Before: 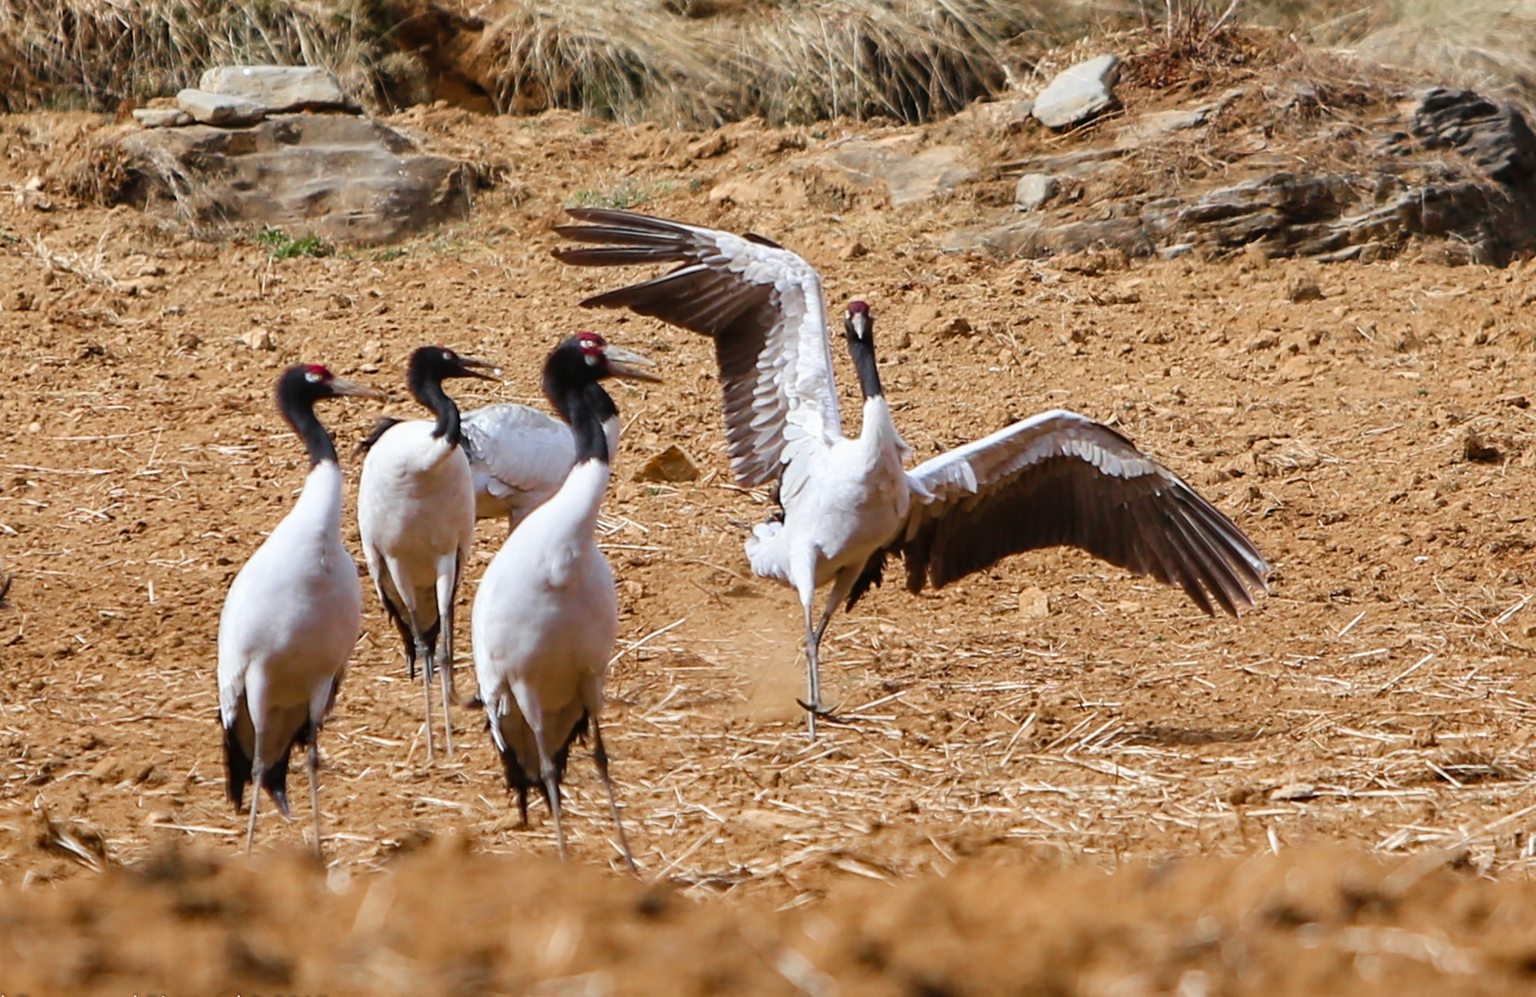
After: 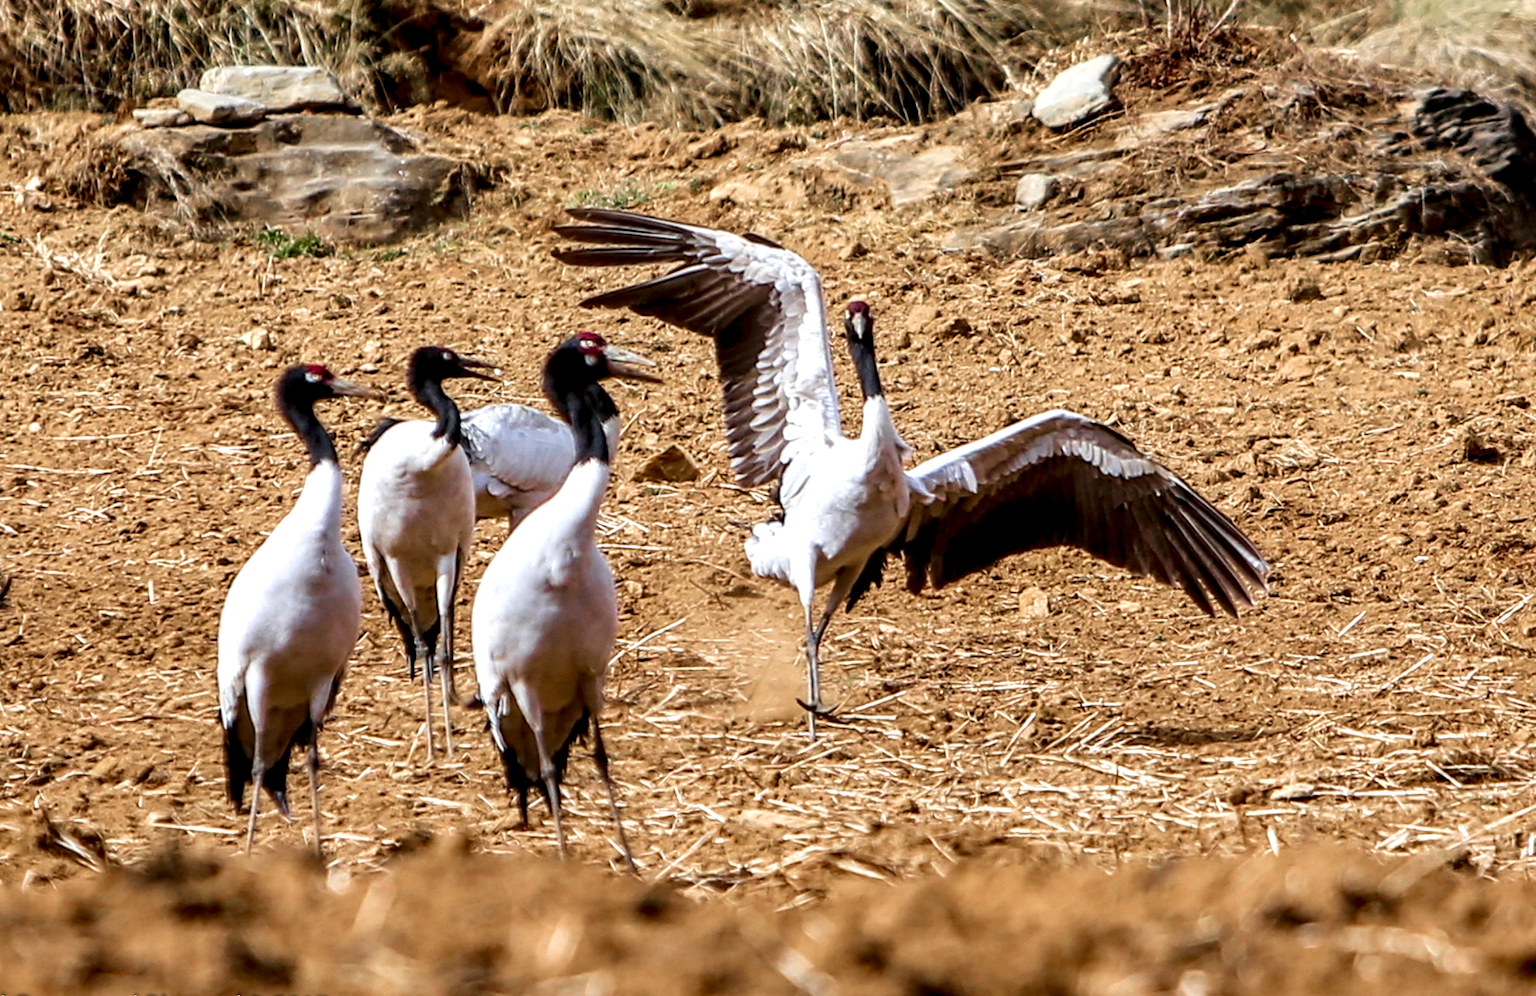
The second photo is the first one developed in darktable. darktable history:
velvia: on, module defaults
local contrast: highlights 65%, shadows 54%, detail 169%, midtone range 0.514
